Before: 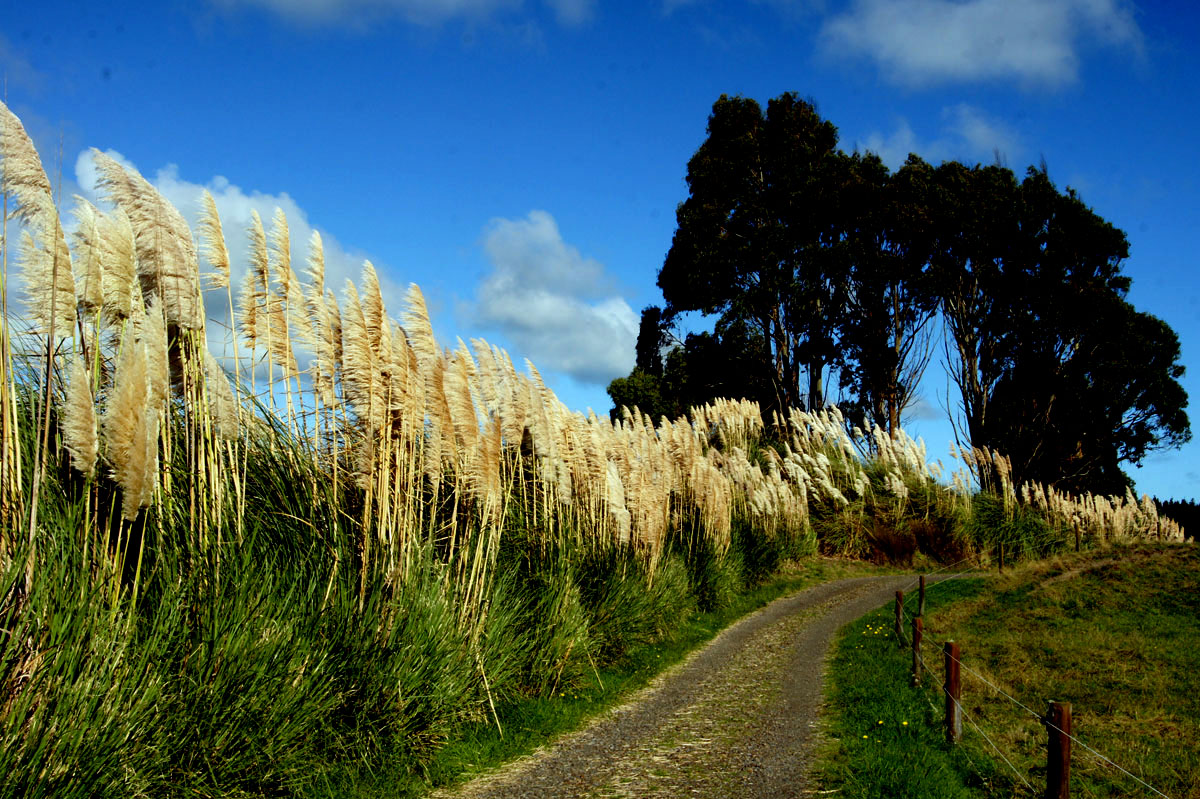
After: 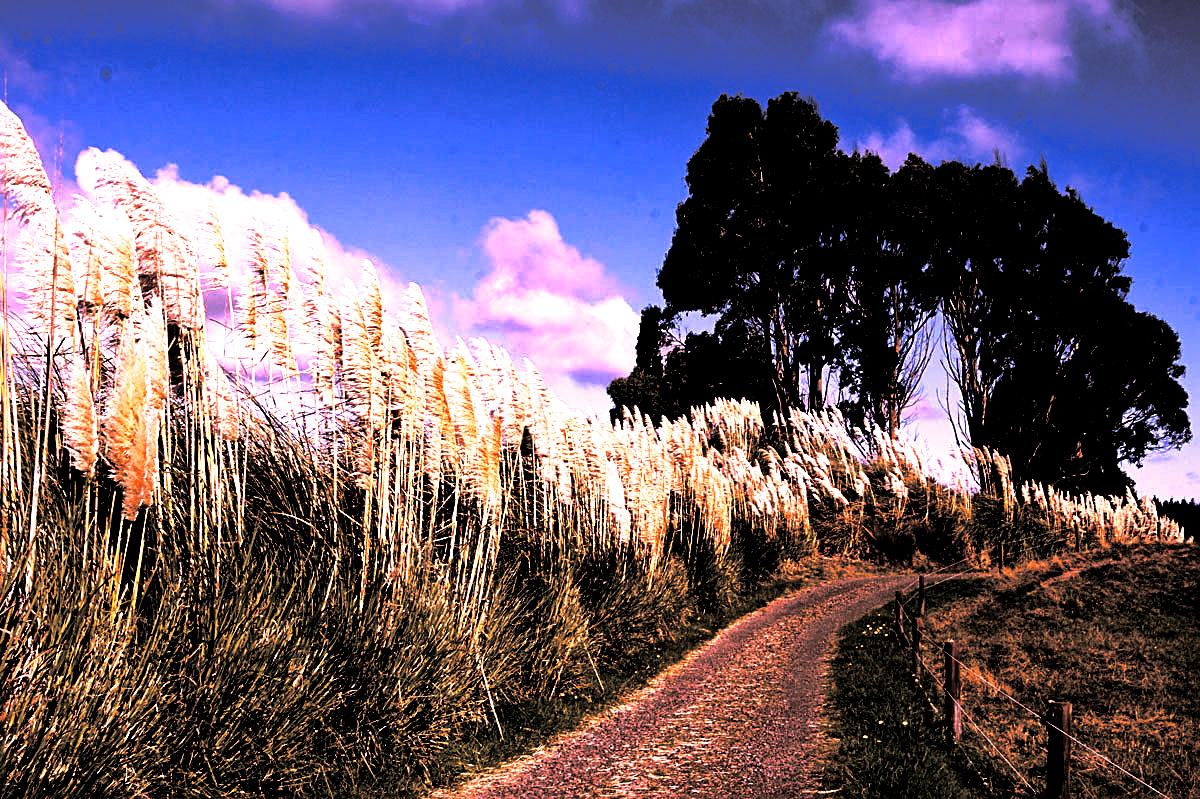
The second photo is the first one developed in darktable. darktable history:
local contrast: mode bilateral grid, contrast 30, coarseness 25, midtone range 0.2
white balance: red 2.044, blue 1.41
color contrast: green-magenta contrast 0.96
contrast brightness saturation: contrast 0.1, brightness 0.02, saturation 0.02
shadows and highlights: shadows -10, white point adjustment 1.5, highlights 10
split-toning: shadows › hue 36°, shadows › saturation 0.05, highlights › hue 10.8°, highlights › saturation 0.15, compress 40%
velvia: strength 6%
color correction: highlights a* 3.12, highlights b* -1.55, shadows a* -0.101, shadows b* 2.52, saturation 0.98
vibrance: vibrance 22%
color zones: curves: ch2 [(0, 0.5) (0.143, 0.5) (0.286, 0.489) (0.415, 0.421) (0.571, 0.5) (0.714, 0.5) (0.857, 0.5) (1, 0.5)]
exposure: black level correction 0.001, exposure 0.14 EV, compensate highlight preservation false
sharpen: amount 0.55
levels: levels [0.101, 0.578, 0.953]
haze removal: strength 0.12, distance 0.25, compatibility mode true, adaptive false
